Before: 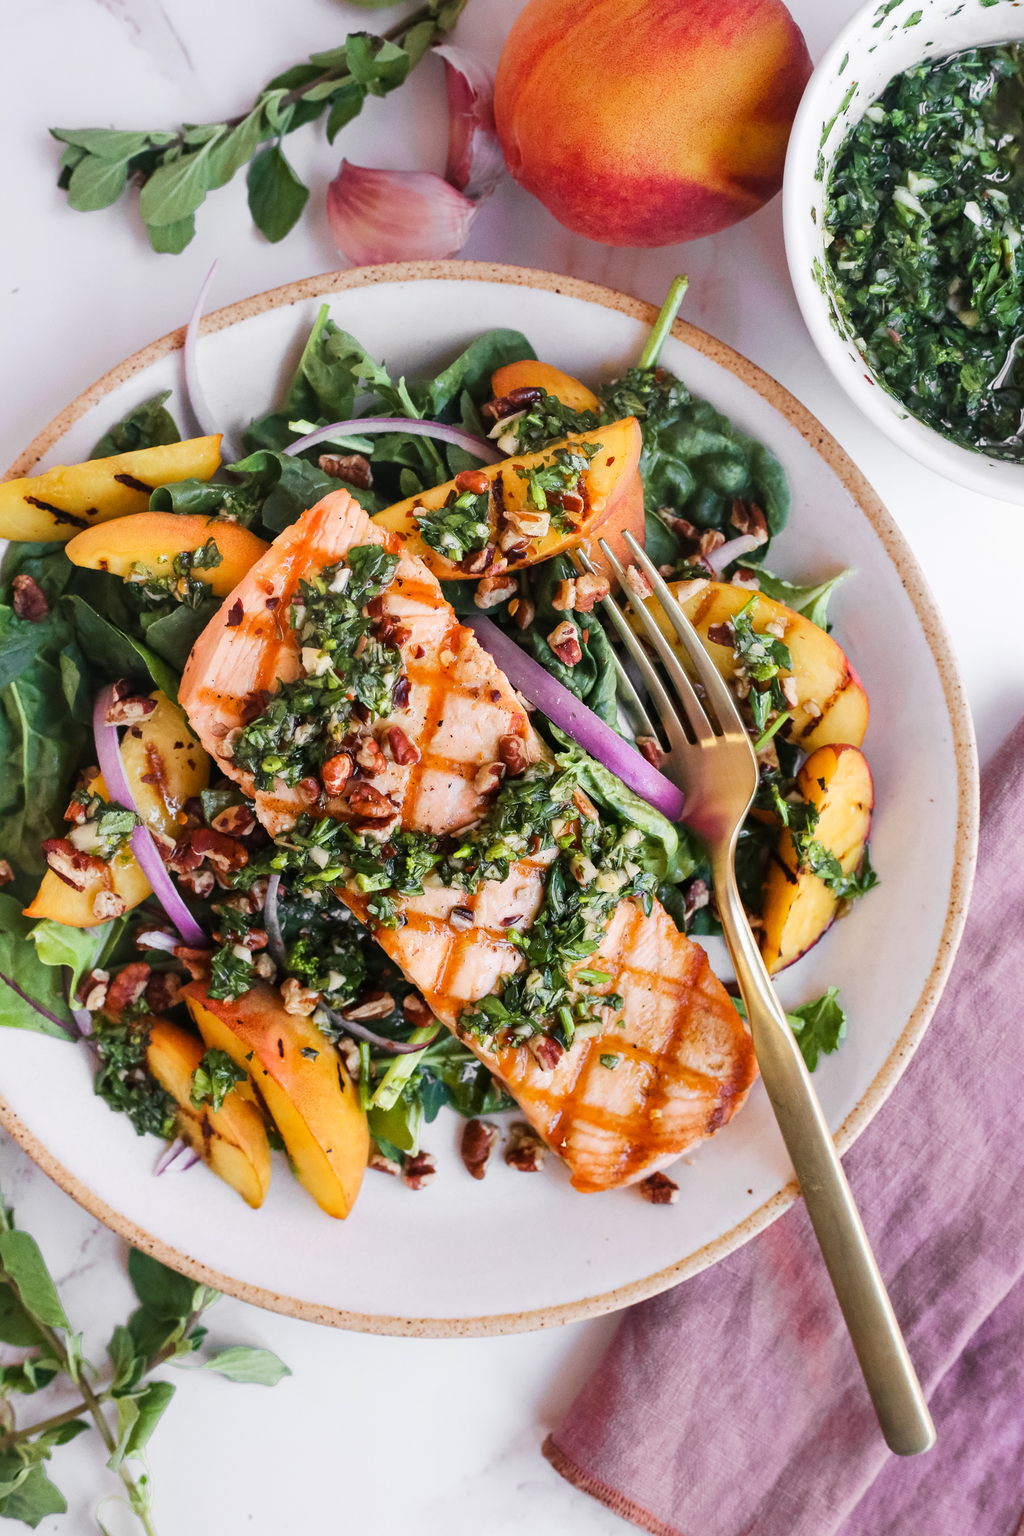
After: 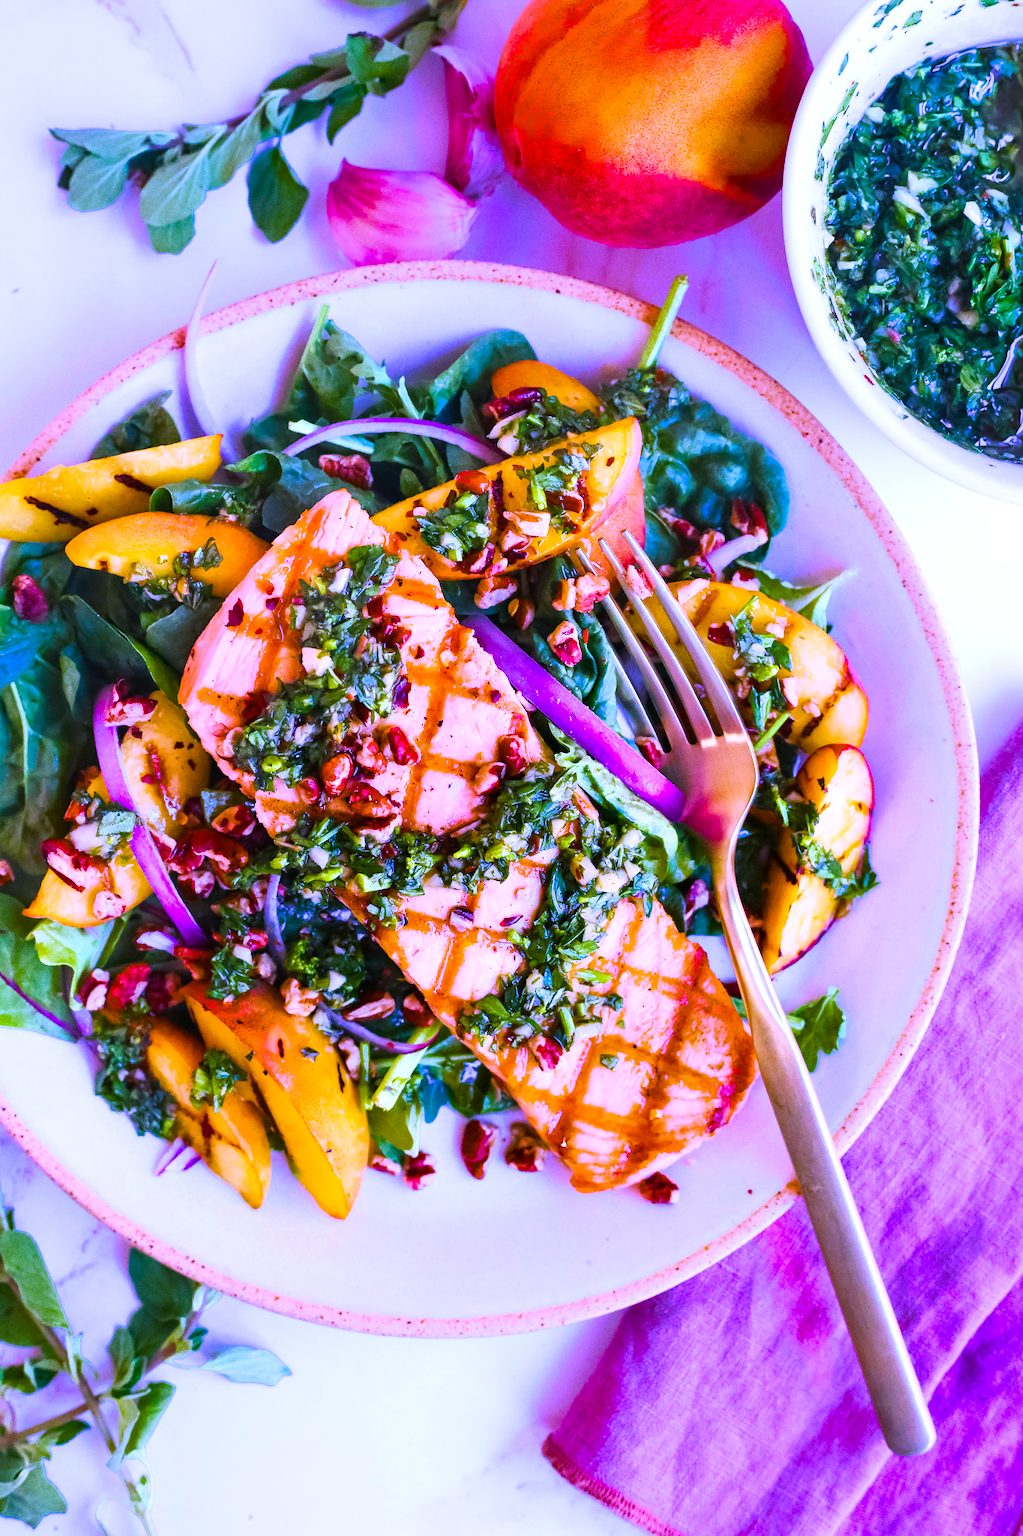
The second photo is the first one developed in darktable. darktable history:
color balance rgb: linear chroma grading › shadows 10%, linear chroma grading › highlights 10%, linear chroma grading › global chroma 15%, linear chroma grading › mid-tones 15%, perceptual saturation grading › global saturation 40%, perceptual saturation grading › highlights -25%, perceptual saturation grading › mid-tones 35%, perceptual saturation grading › shadows 35%, perceptual brilliance grading › global brilliance 11.29%, global vibrance 11.29%
white balance: red 0.98, blue 1.61
